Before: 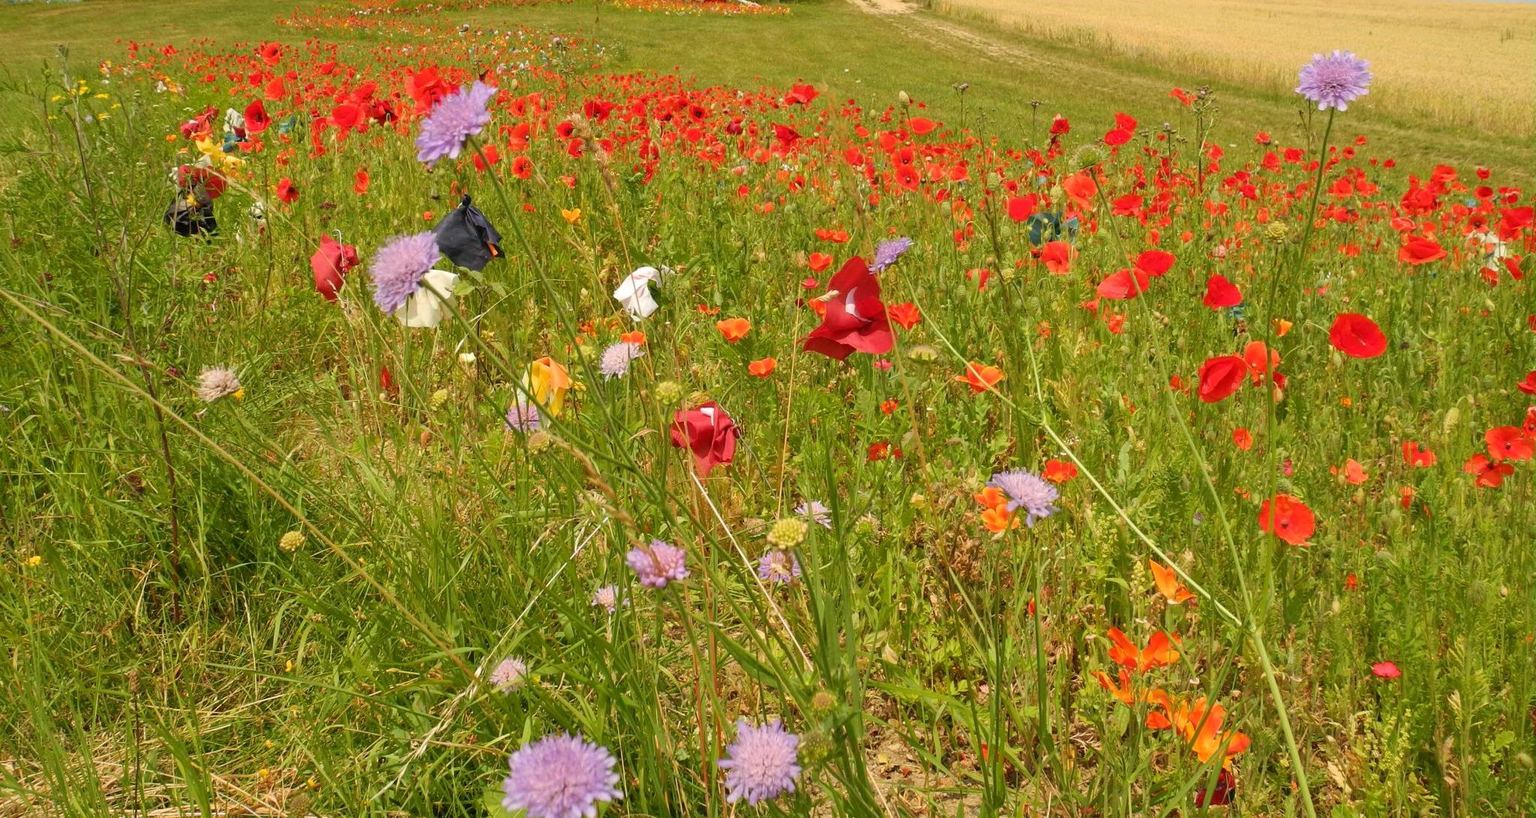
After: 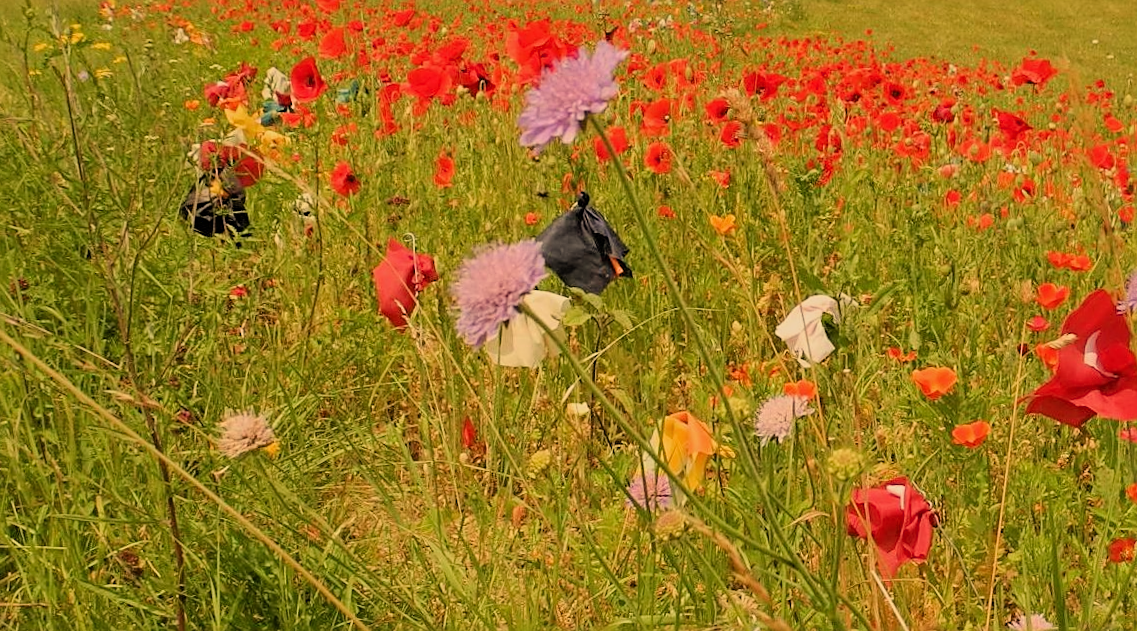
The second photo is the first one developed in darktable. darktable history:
sharpen: on, module defaults
filmic rgb: black relative exposure -7.65 EV, white relative exposure 4.56 EV, hardness 3.61, color science v6 (2022)
crop and rotate: left 3.047%, top 7.509%, right 42.236%, bottom 37.598%
white balance: red 1.138, green 0.996, blue 0.812
rotate and perspective: rotation 1.72°, automatic cropping off
